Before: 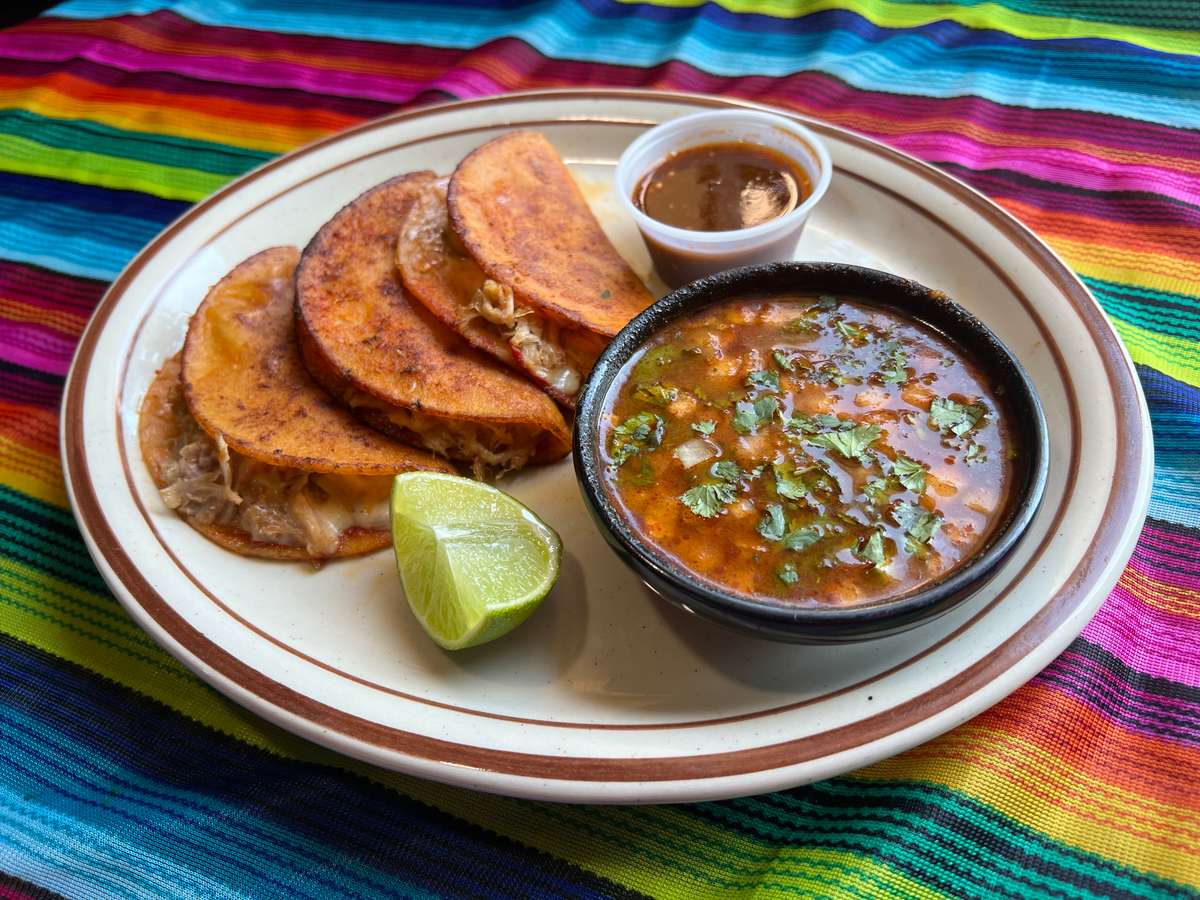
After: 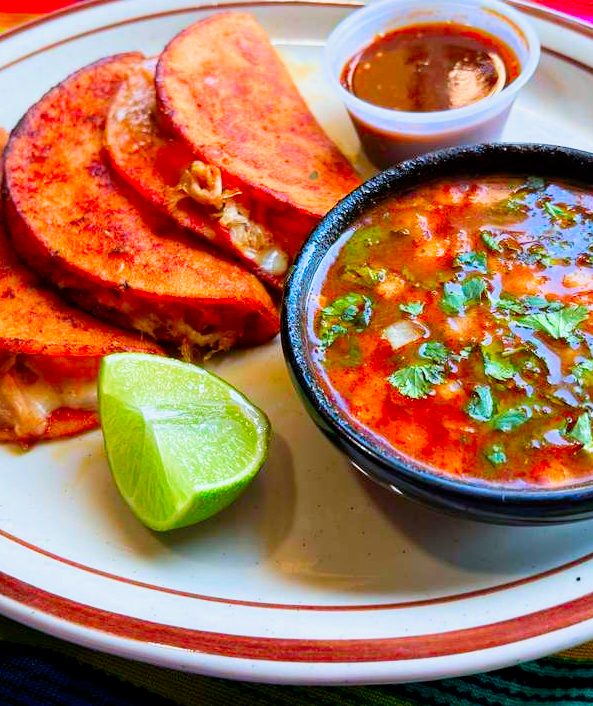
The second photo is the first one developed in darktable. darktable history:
crop and rotate: angle 0.02°, left 24.353%, top 13.219%, right 26.156%, bottom 8.224%
filmic rgb: middle gray luminance 9.23%, black relative exposure -10.55 EV, white relative exposure 3.45 EV, threshold 6 EV, target black luminance 0%, hardness 5.98, latitude 59.69%, contrast 1.087, highlights saturation mix 5%, shadows ↔ highlights balance 29.23%, add noise in highlights 0, color science v3 (2019), use custom middle-gray values true, iterations of high-quality reconstruction 0, contrast in highlights soft, enable highlight reconstruction true
color correction: saturation 2.15
exposure: exposure -0.492 EV, compensate highlight preservation false
color calibration: x 0.37, y 0.382, temperature 4313.32 K
